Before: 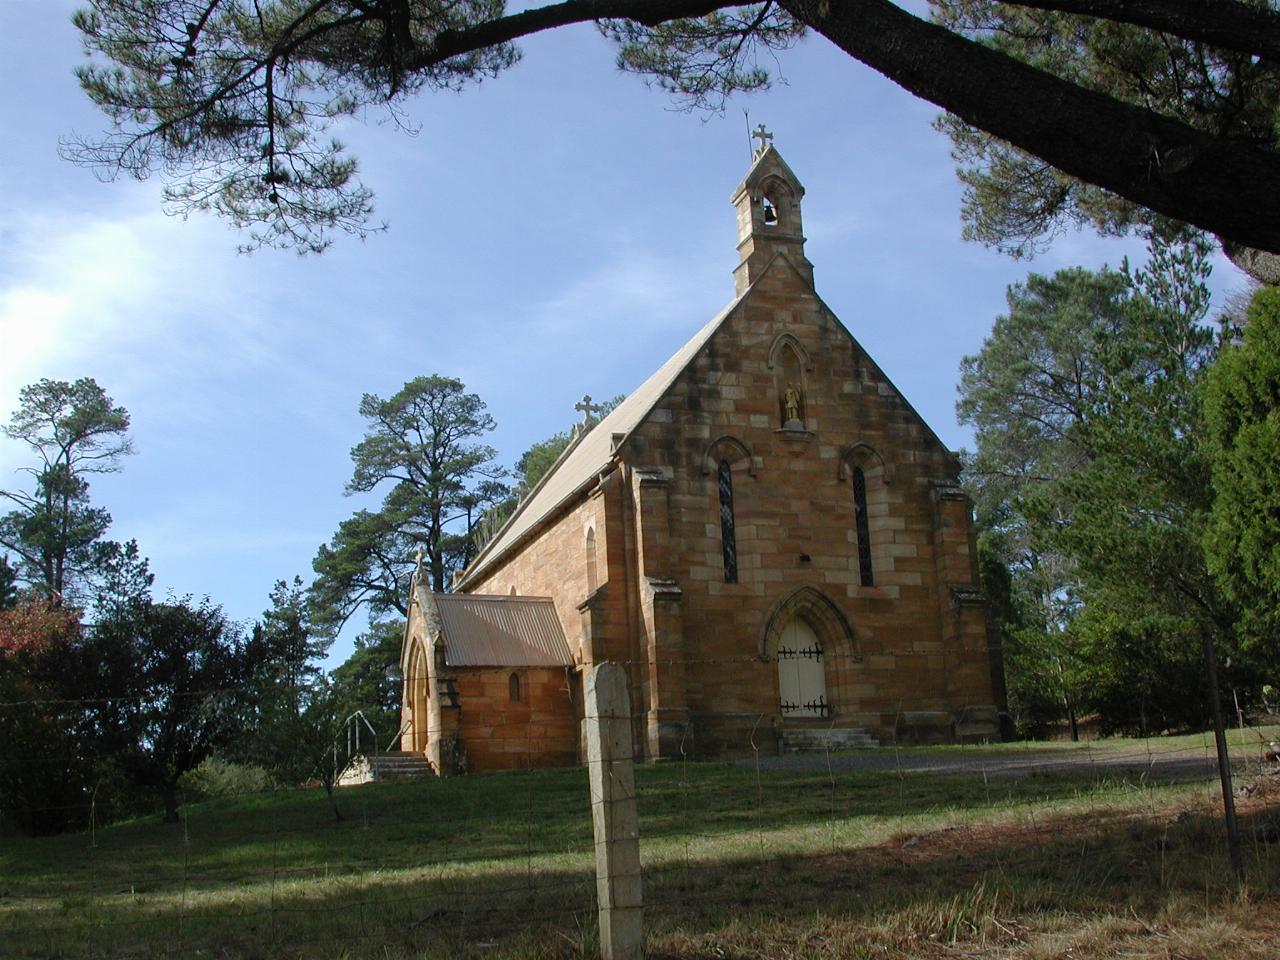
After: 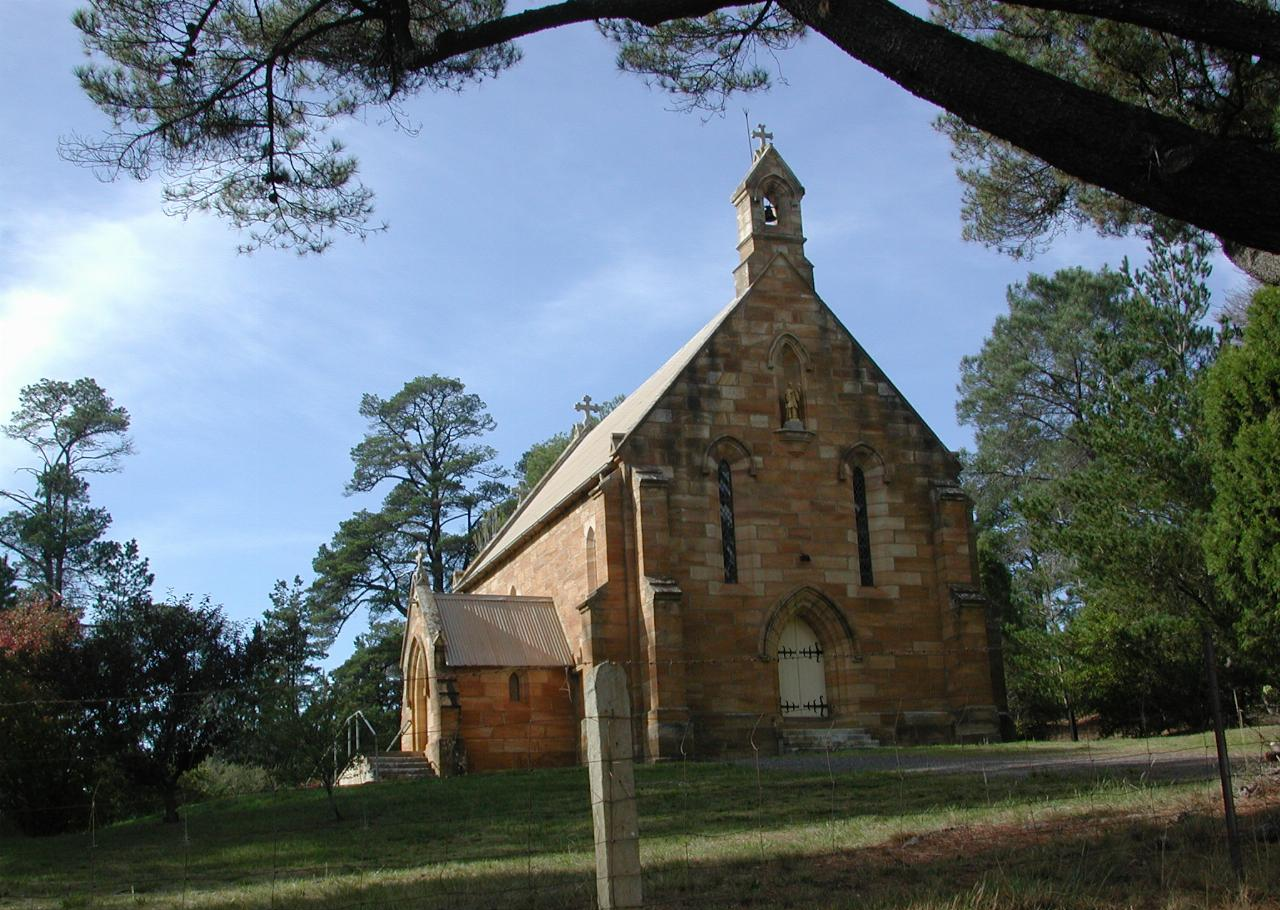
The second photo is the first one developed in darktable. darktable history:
crop and rotate: top 0.012%, bottom 5.138%
